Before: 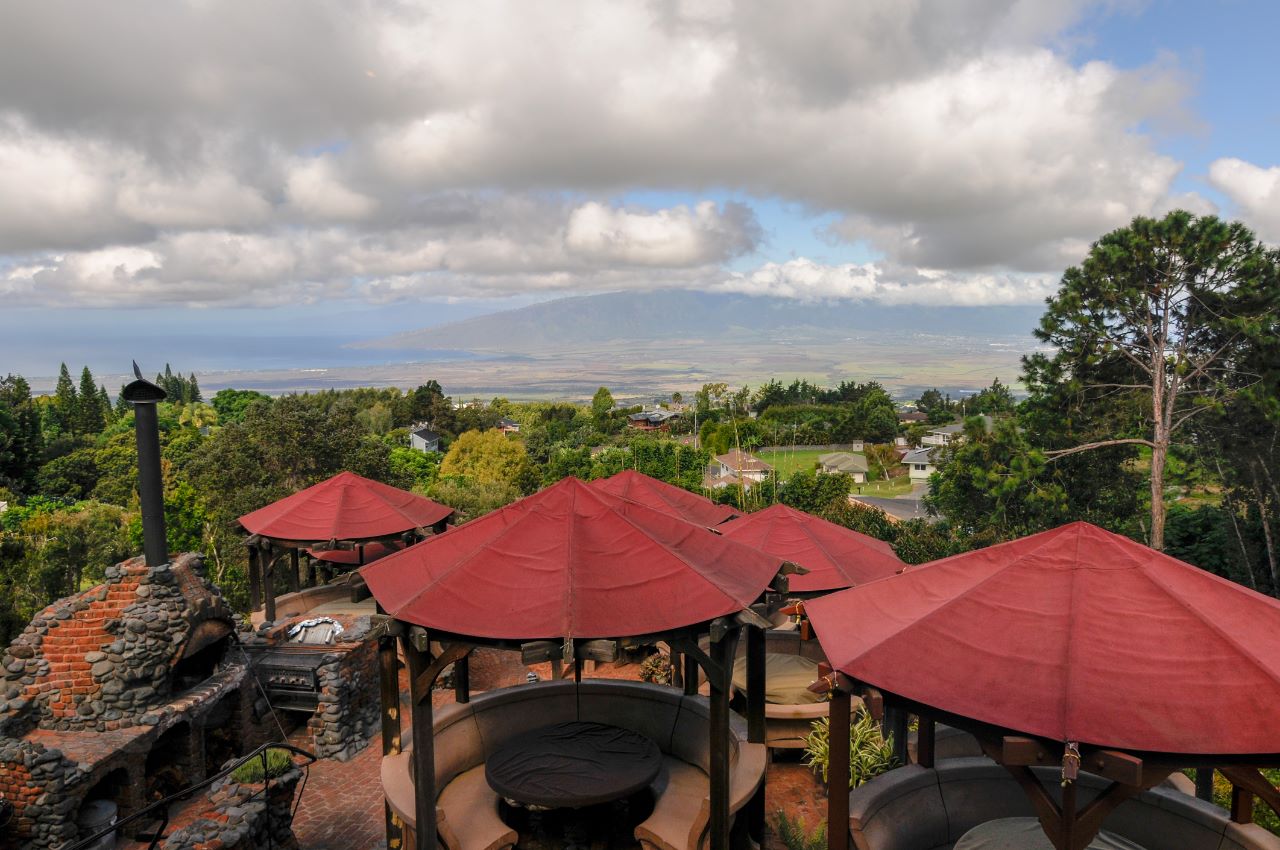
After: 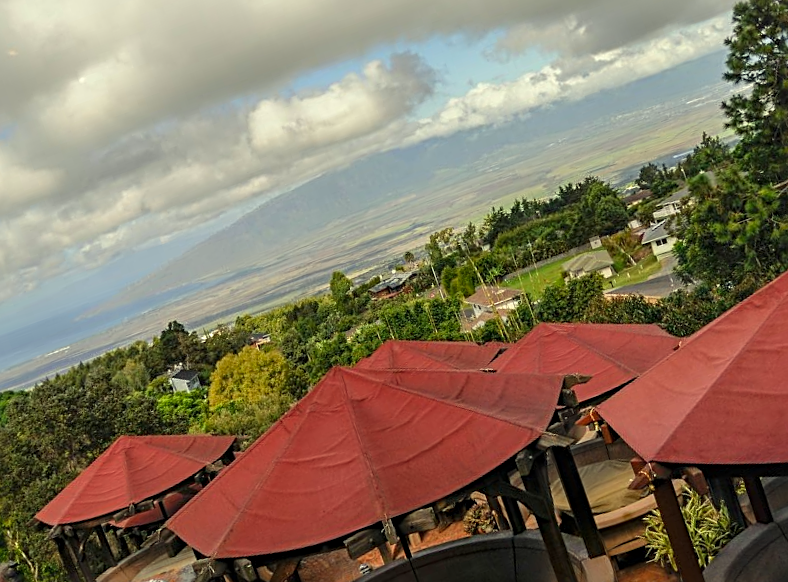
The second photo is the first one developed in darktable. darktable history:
color correction: highlights a* -5.66, highlights b* 10.99
sharpen: radius 3.087
crop and rotate: angle 19.33°, left 6.905%, right 4.227%, bottom 1.09%
